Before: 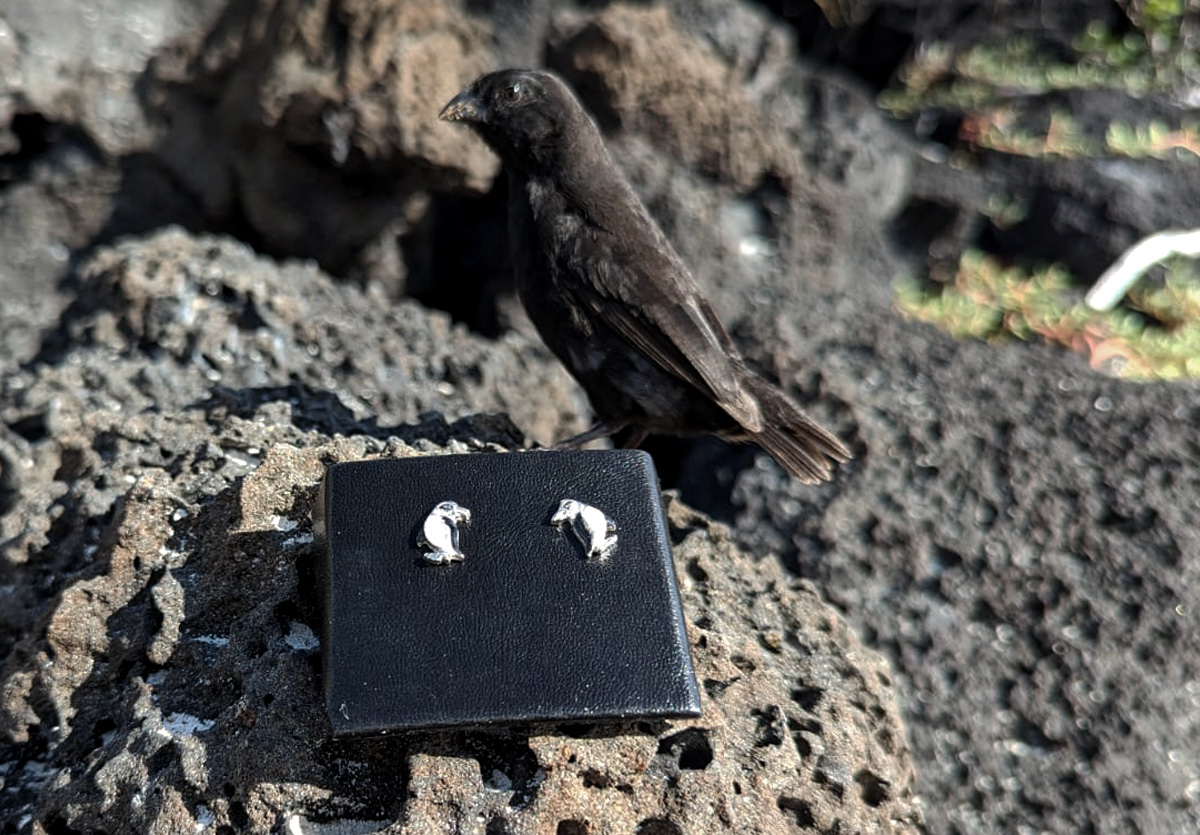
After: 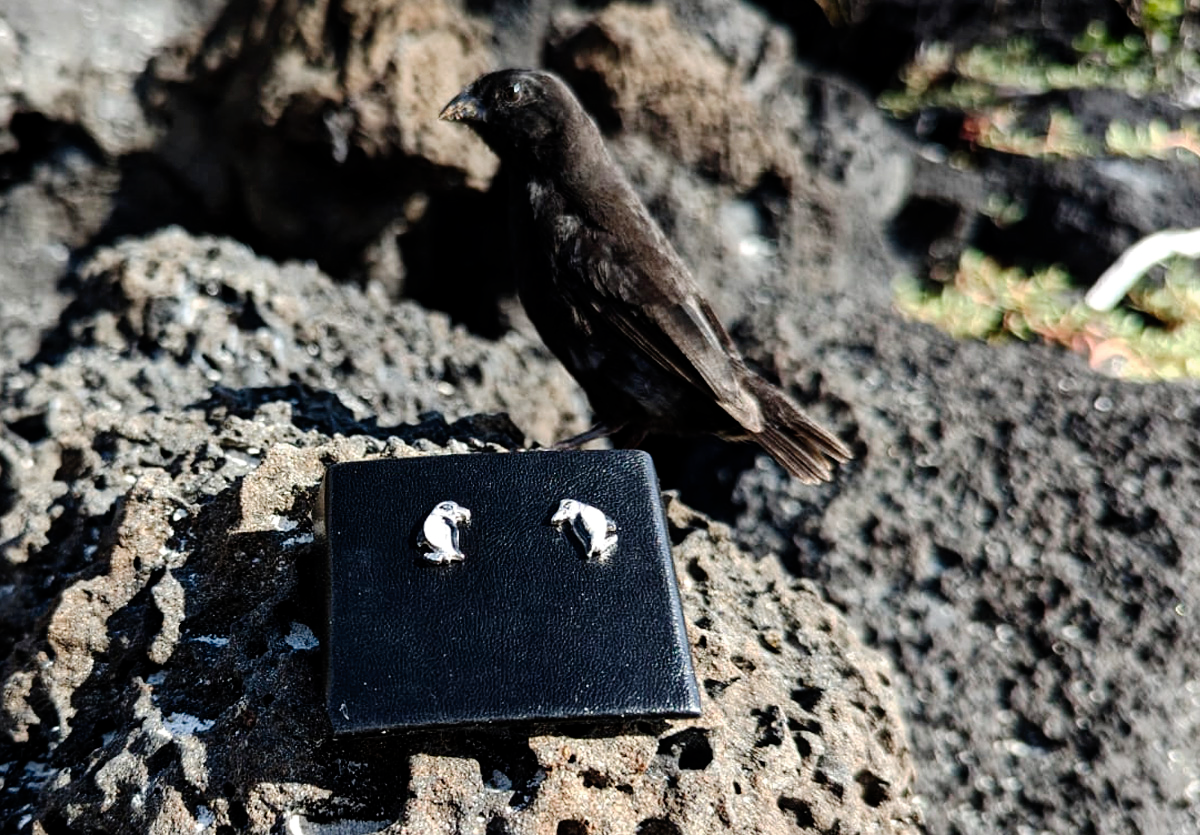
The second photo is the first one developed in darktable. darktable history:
tone curve: curves: ch0 [(0, 0) (0.003, 0) (0.011, 0.002) (0.025, 0.004) (0.044, 0.007) (0.069, 0.015) (0.1, 0.025) (0.136, 0.04) (0.177, 0.09) (0.224, 0.152) (0.277, 0.239) (0.335, 0.335) (0.399, 0.43) (0.468, 0.524) (0.543, 0.621) (0.623, 0.712) (0.709, 0.789) (0.801, 0.871) (0.898, 0.951) (1, 1)], preserve colors none
